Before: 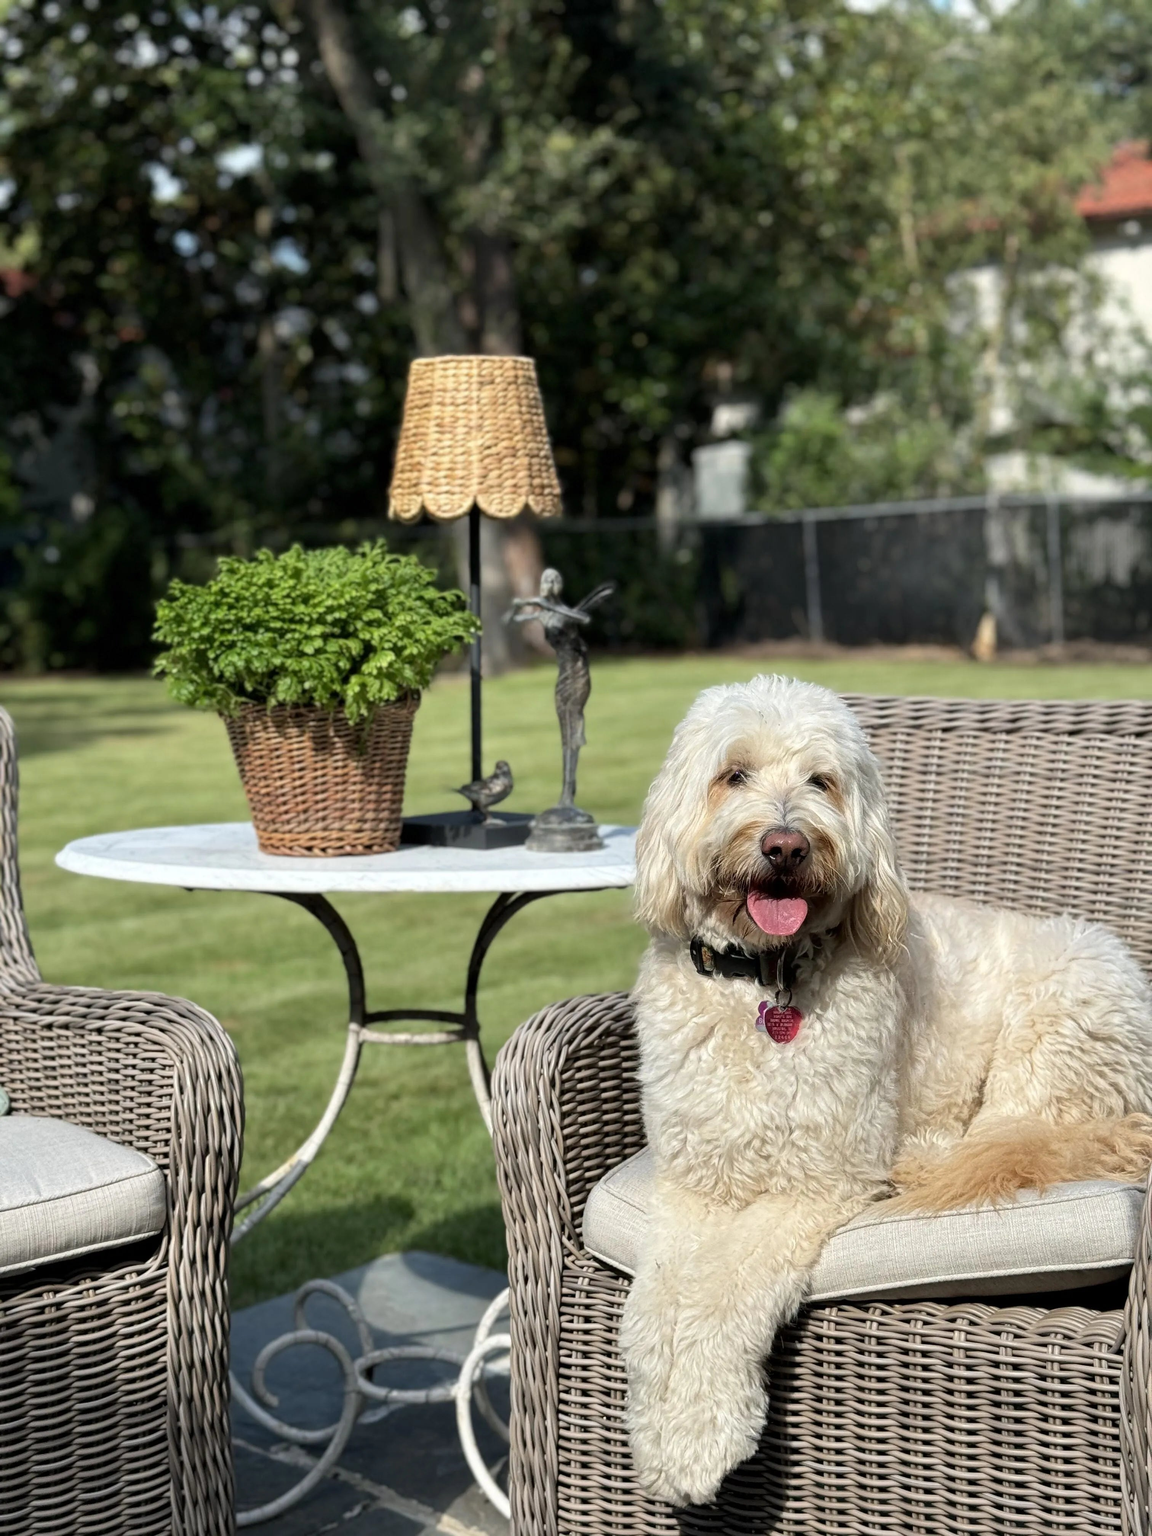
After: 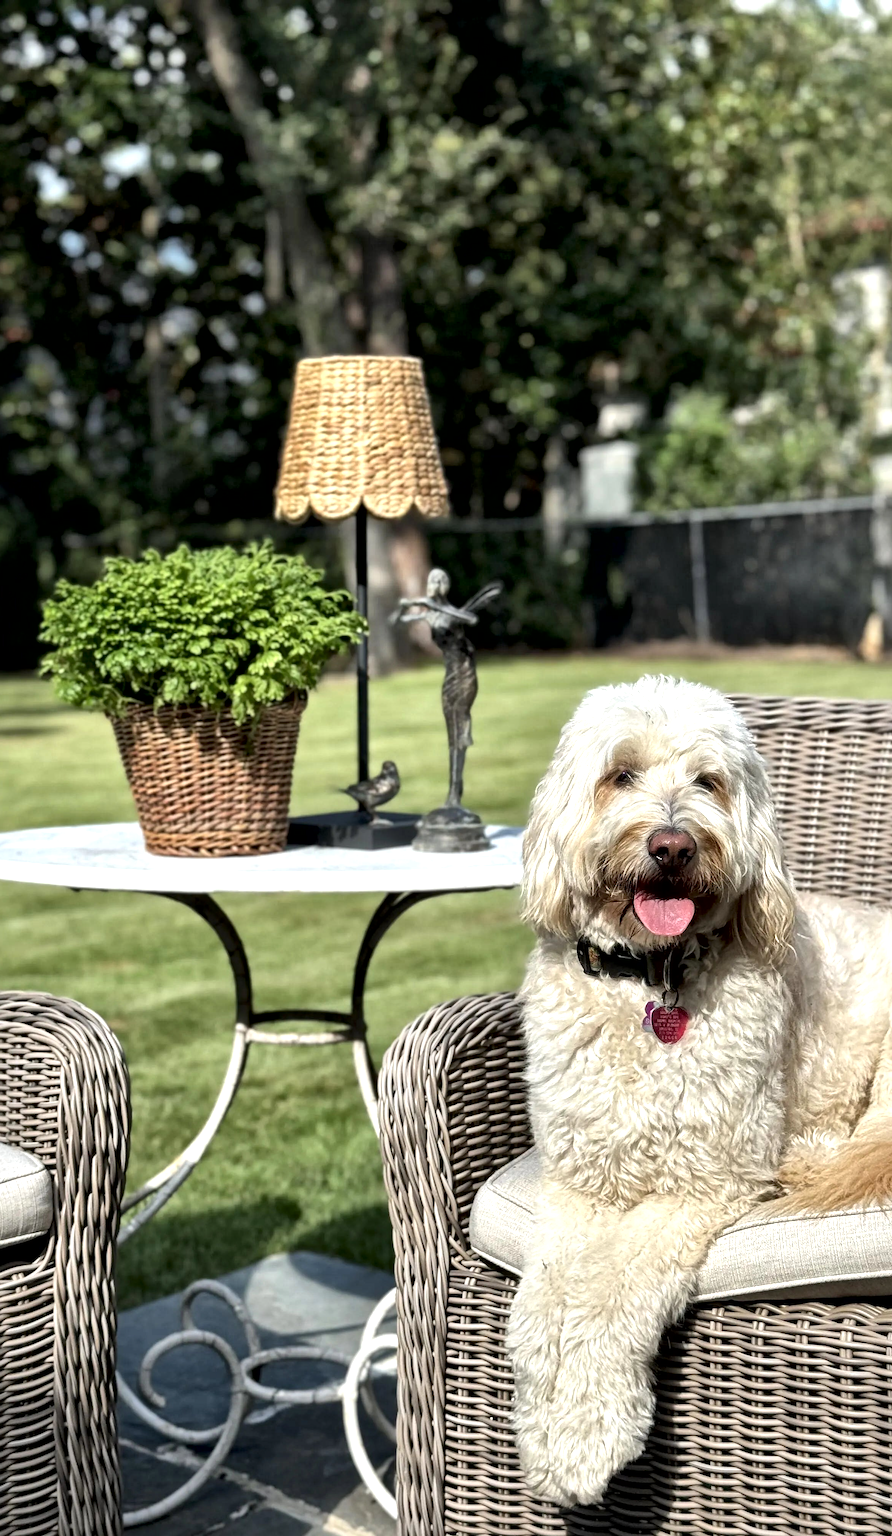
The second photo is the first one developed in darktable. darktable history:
local contrast: mode bilateral grid, contrast 70, coarseness 75, detail 180%, midtone range 0.2
exposure: exposure 0.3 EV, compensate highlight preservation false
crop: left 9.88%, right 12.664%
